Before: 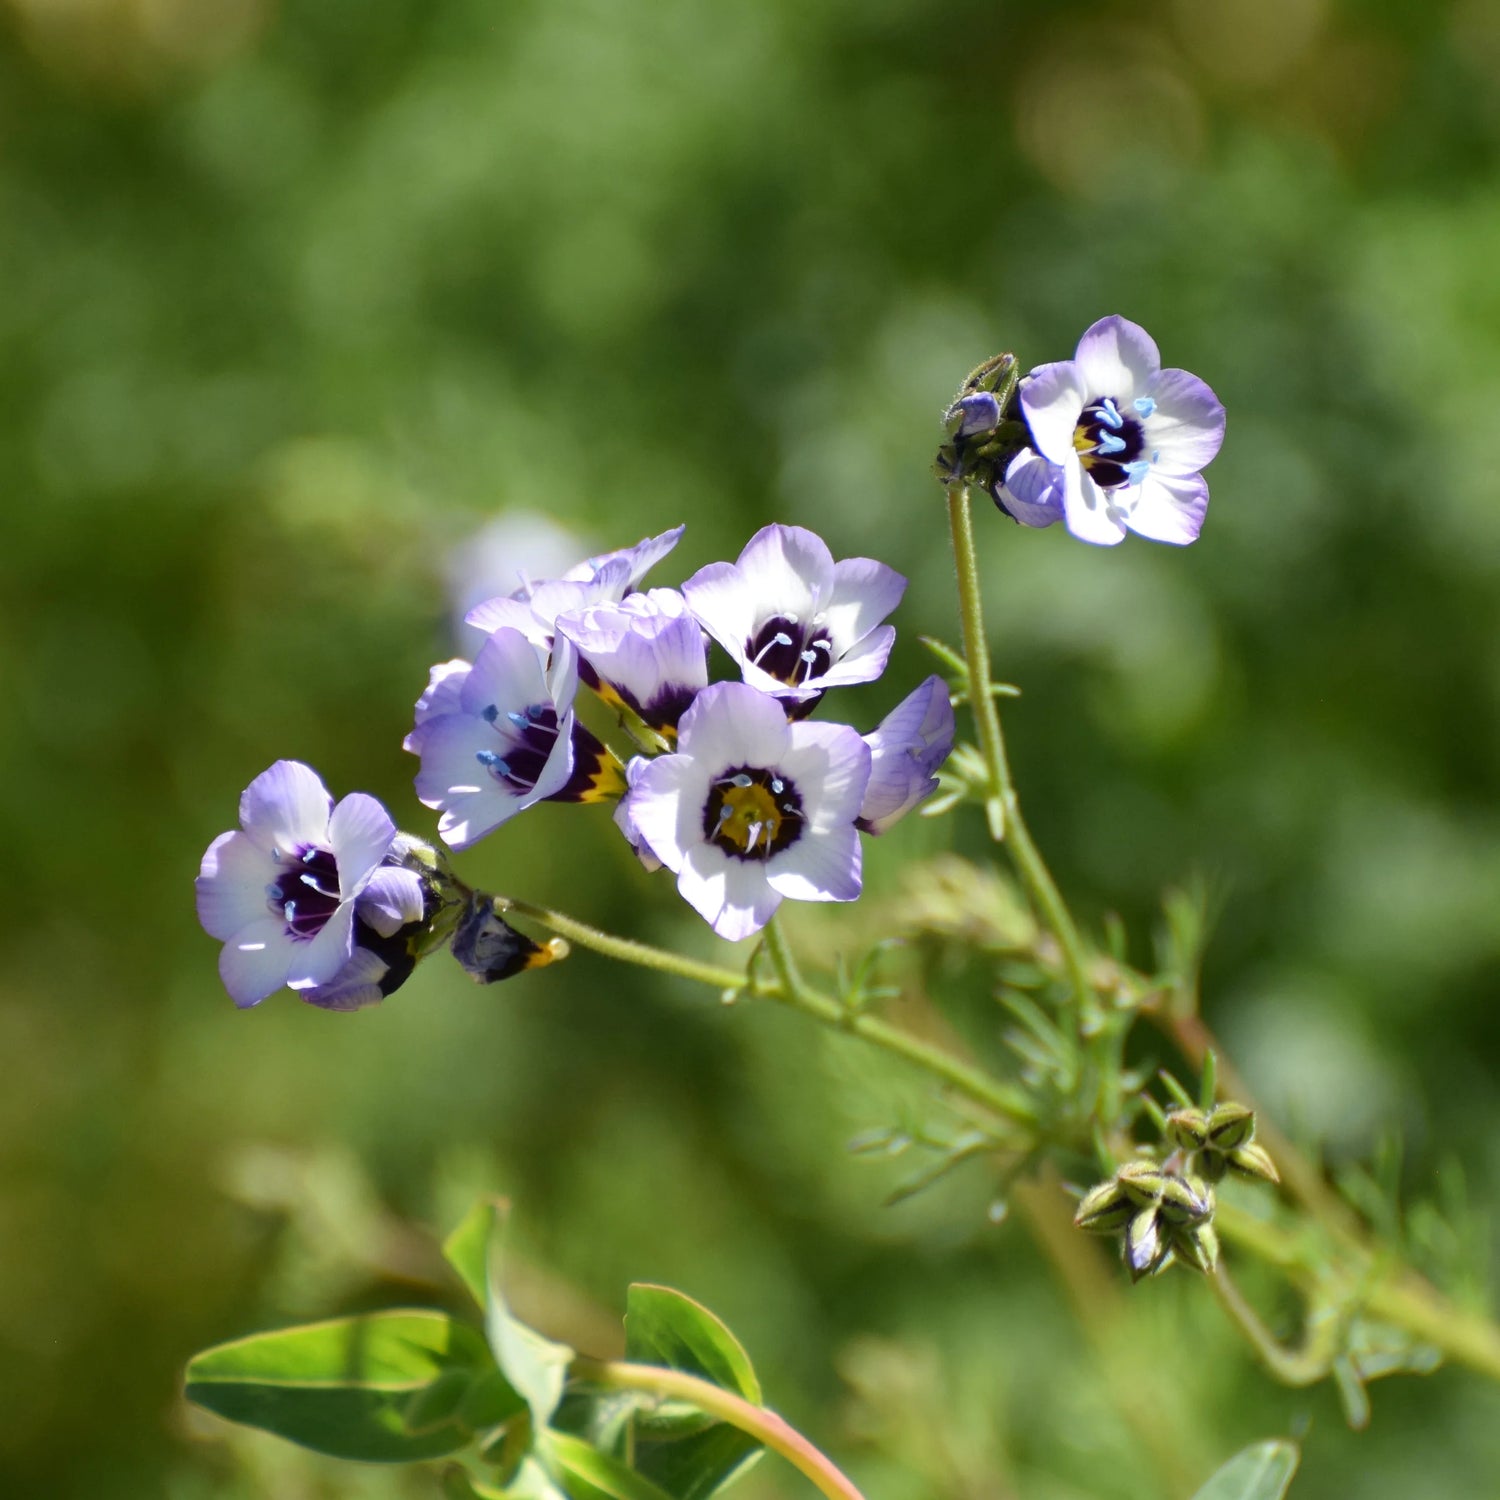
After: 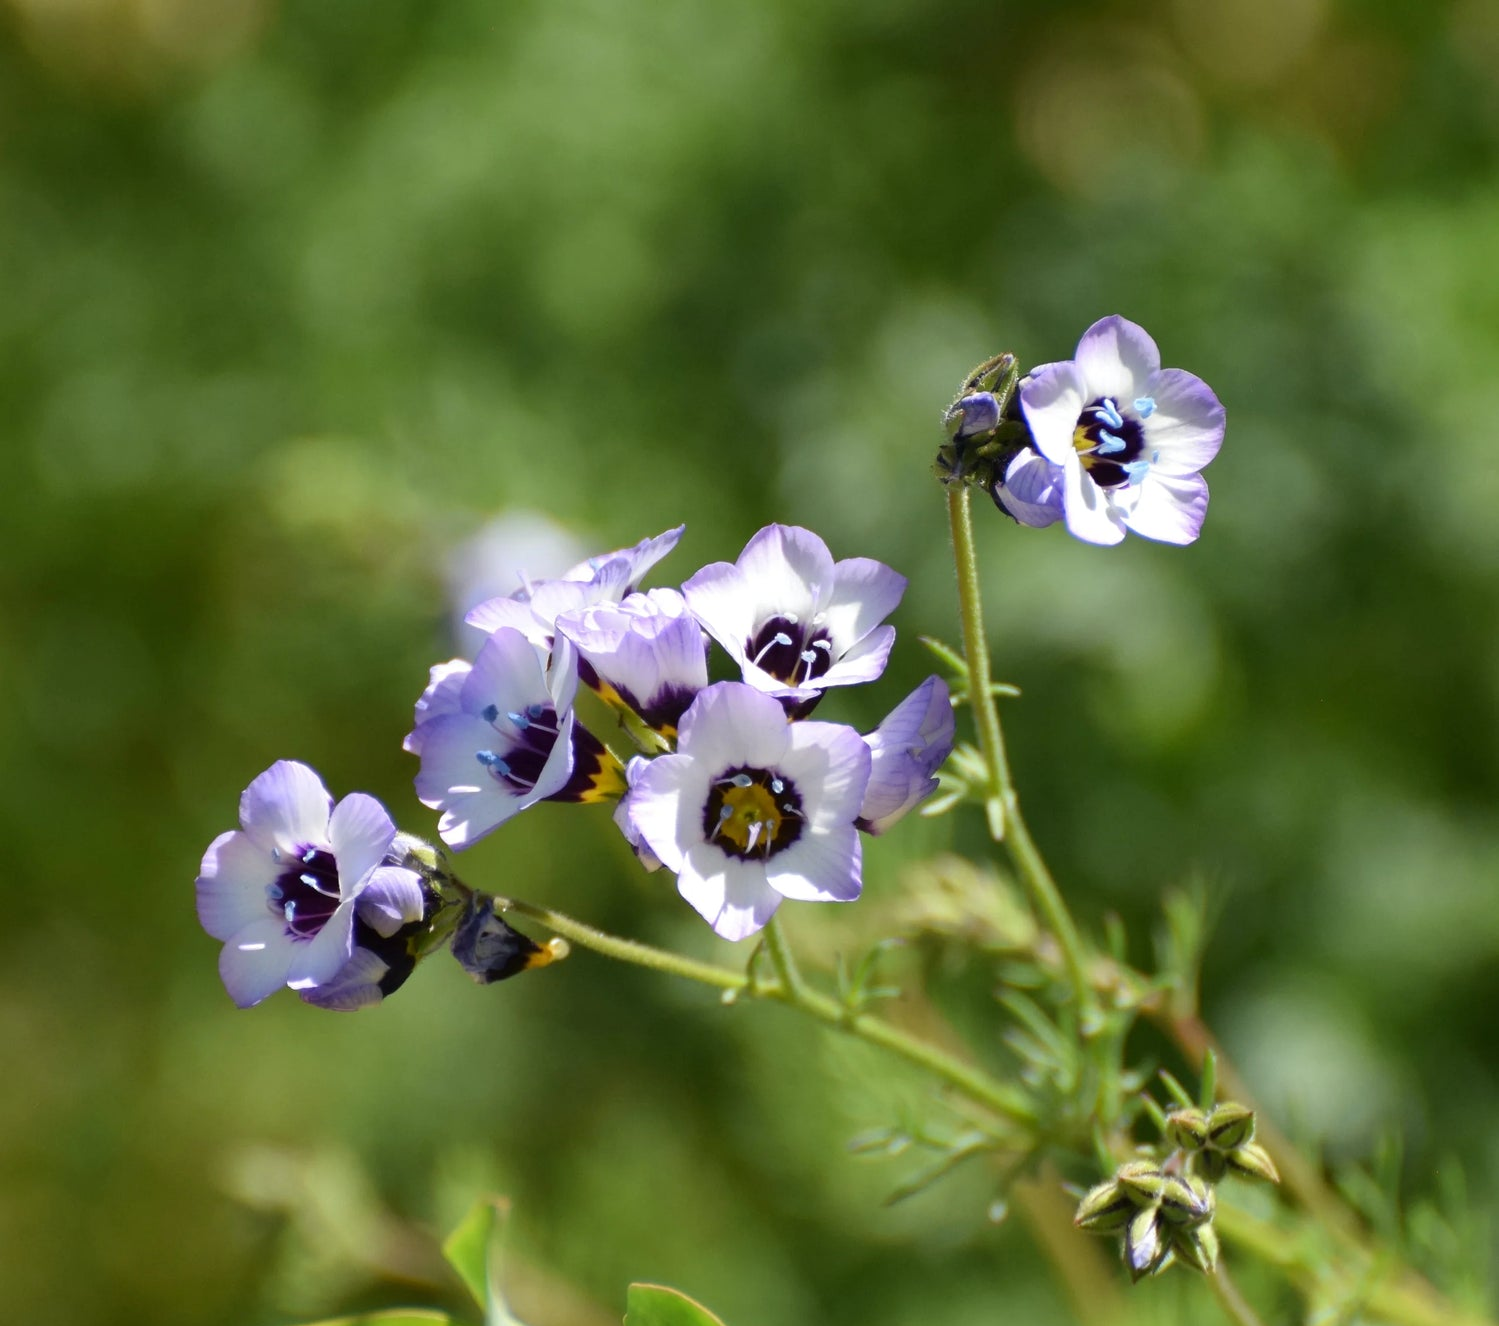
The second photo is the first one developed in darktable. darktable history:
crop and rotate: top 0%, bottom 11.576%
